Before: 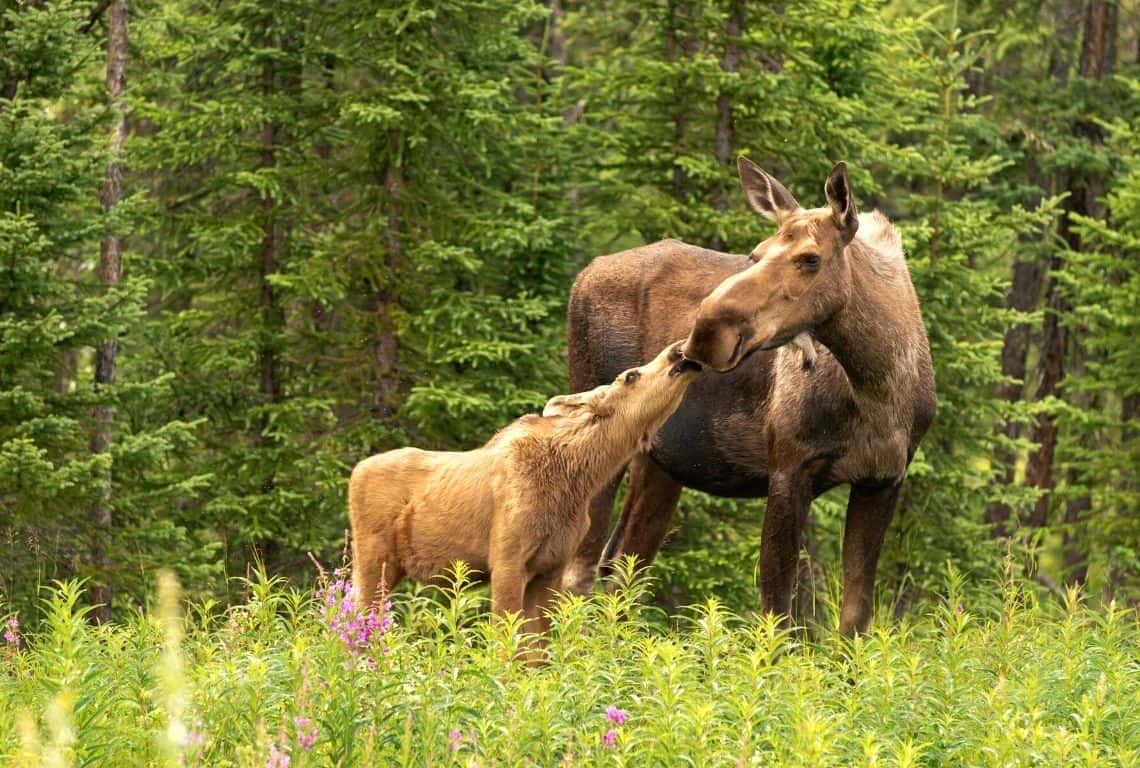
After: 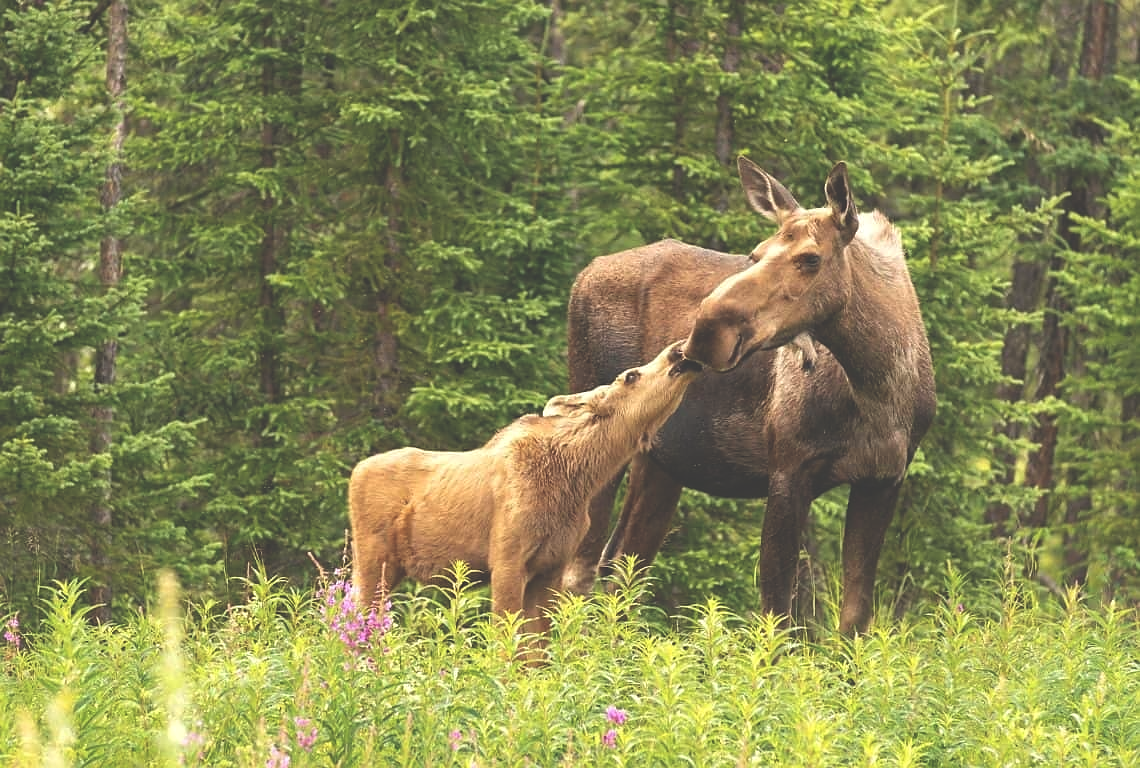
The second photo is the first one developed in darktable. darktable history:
color correction: highlights a* -0.182, highlights b* -0.124
sharpen: radius 0.969, amount 0.604
exposure: black level correction -0.041, exposure 0.064 EV, compensate highlight preservation false
